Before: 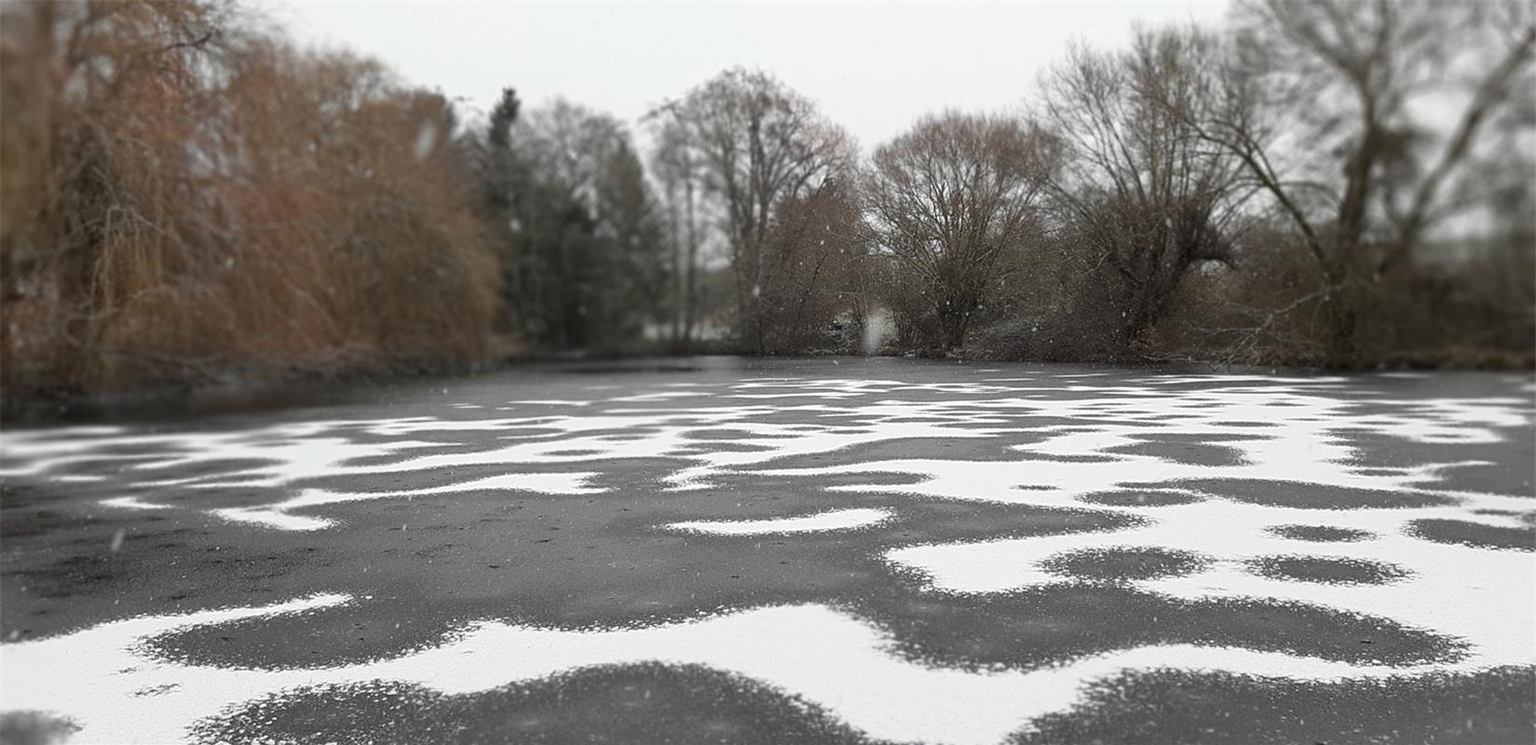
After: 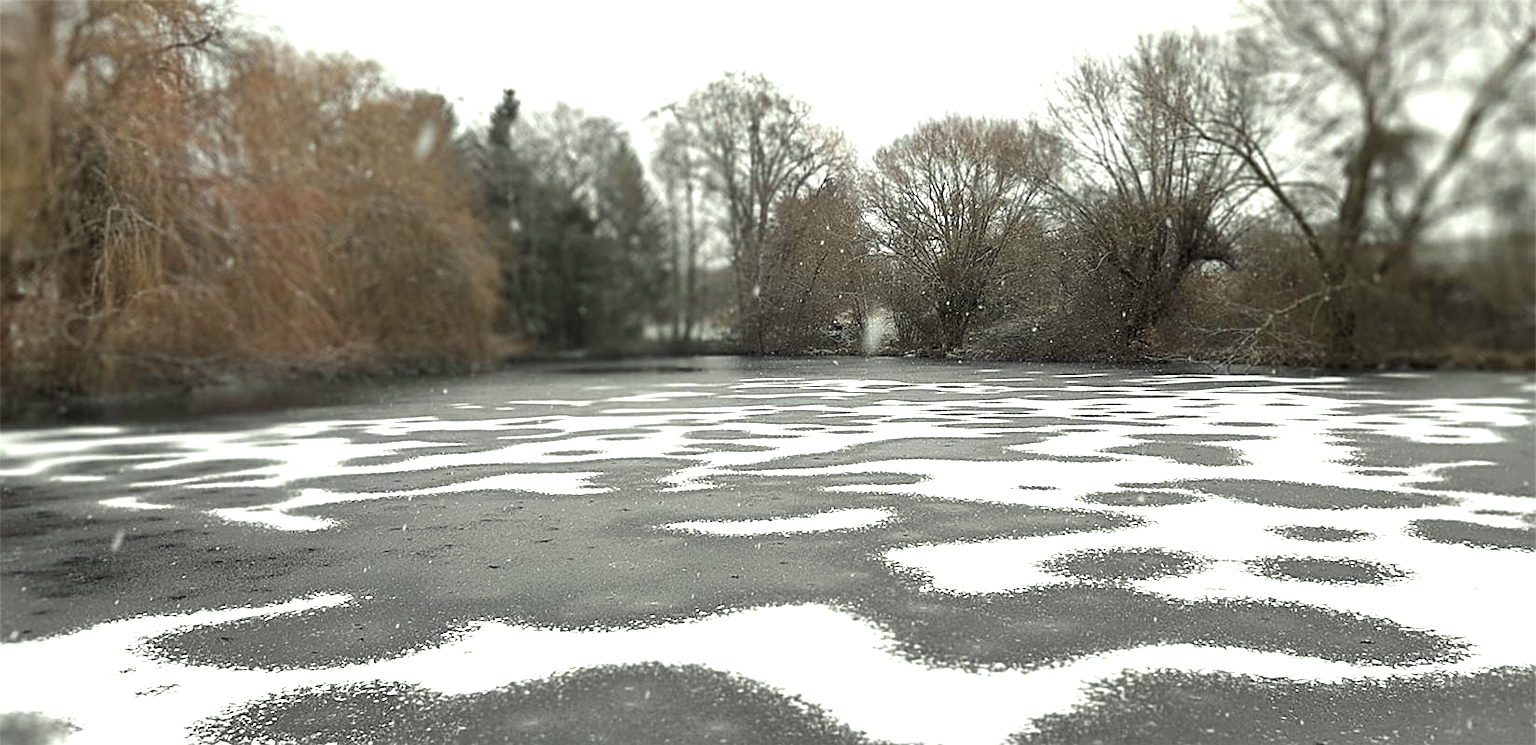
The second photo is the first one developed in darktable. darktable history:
color correction: highlights a* -4.34, highlights b* 6.41
exposure: black level correction 0, exposure 0.694 EV, compensate highlight preservation false
levels: levels [0.031, 0.5, 0.969]
sharpen: amount 0.494
